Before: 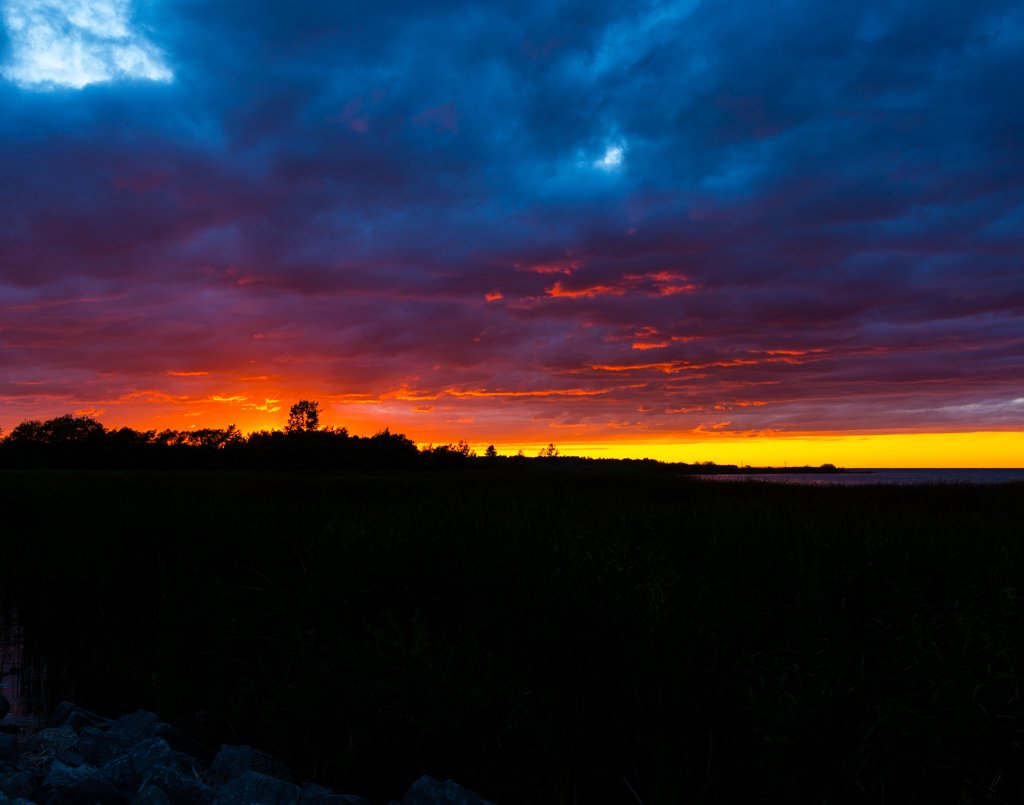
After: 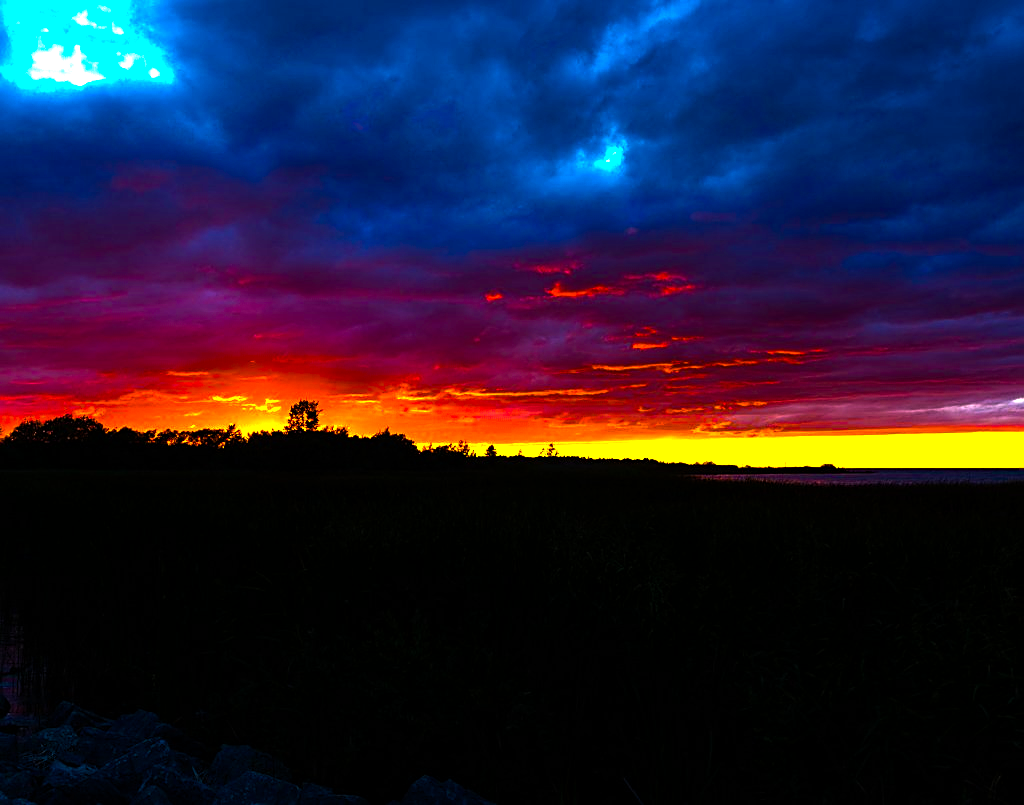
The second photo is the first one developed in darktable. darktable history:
color balance rgb: linear chroma grading › shadows -30%, linear chroma grading › global chroma 35%, perceptual saturation grading › global saturation 75%, perceptual saturation grading › shadows -30%, perceptual brilliance grading › highlights 75%, perceptual brilliance grading › shadows -30%, global vibrance 35%
sharpen: on, module defaults
tone equalizer: on, module defaults
